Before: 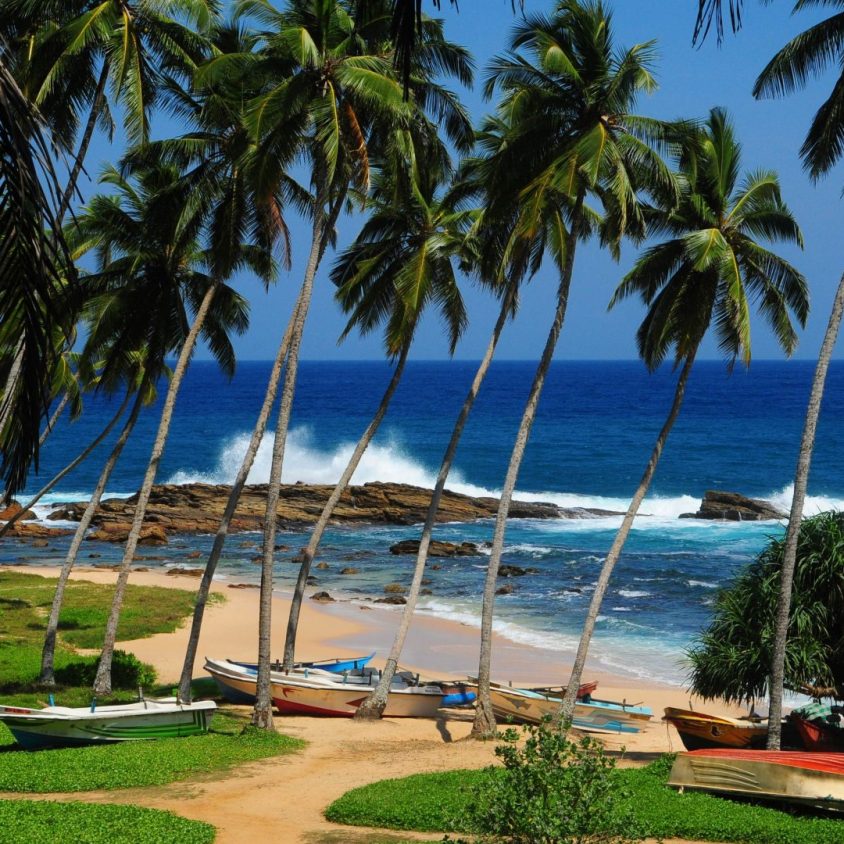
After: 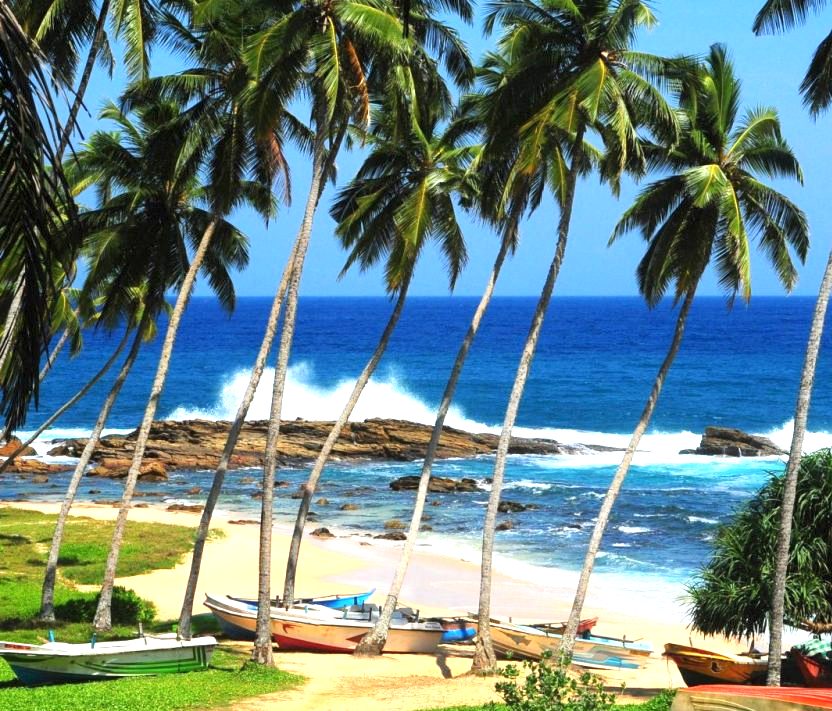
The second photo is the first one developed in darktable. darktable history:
crop: top 7.625%, bottom 8.027%
exposure: exposure 1.25 EV, compensate exposure bias true, compensate highlight preservation false
